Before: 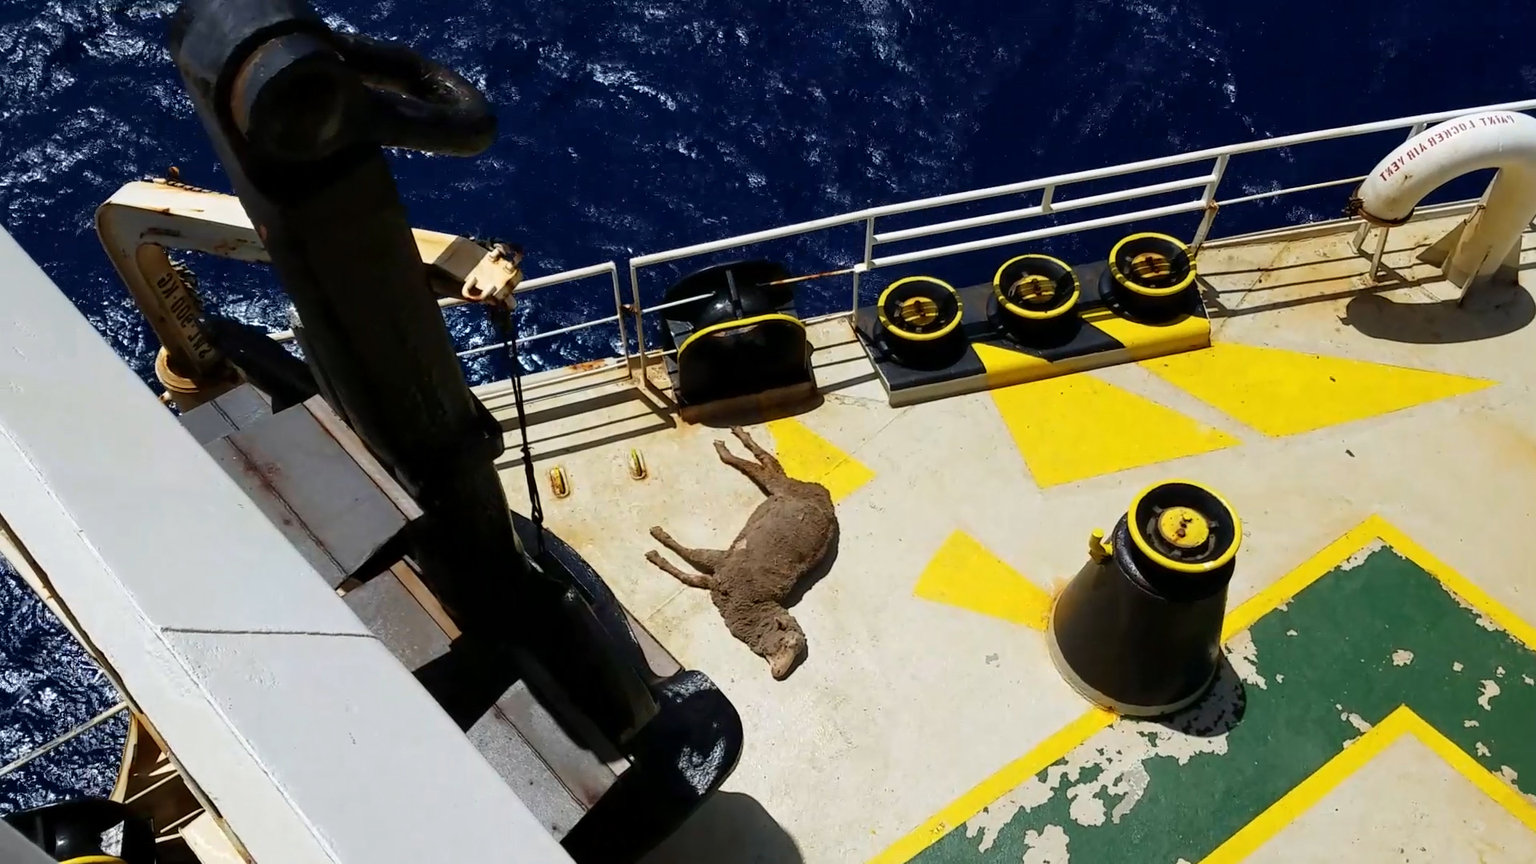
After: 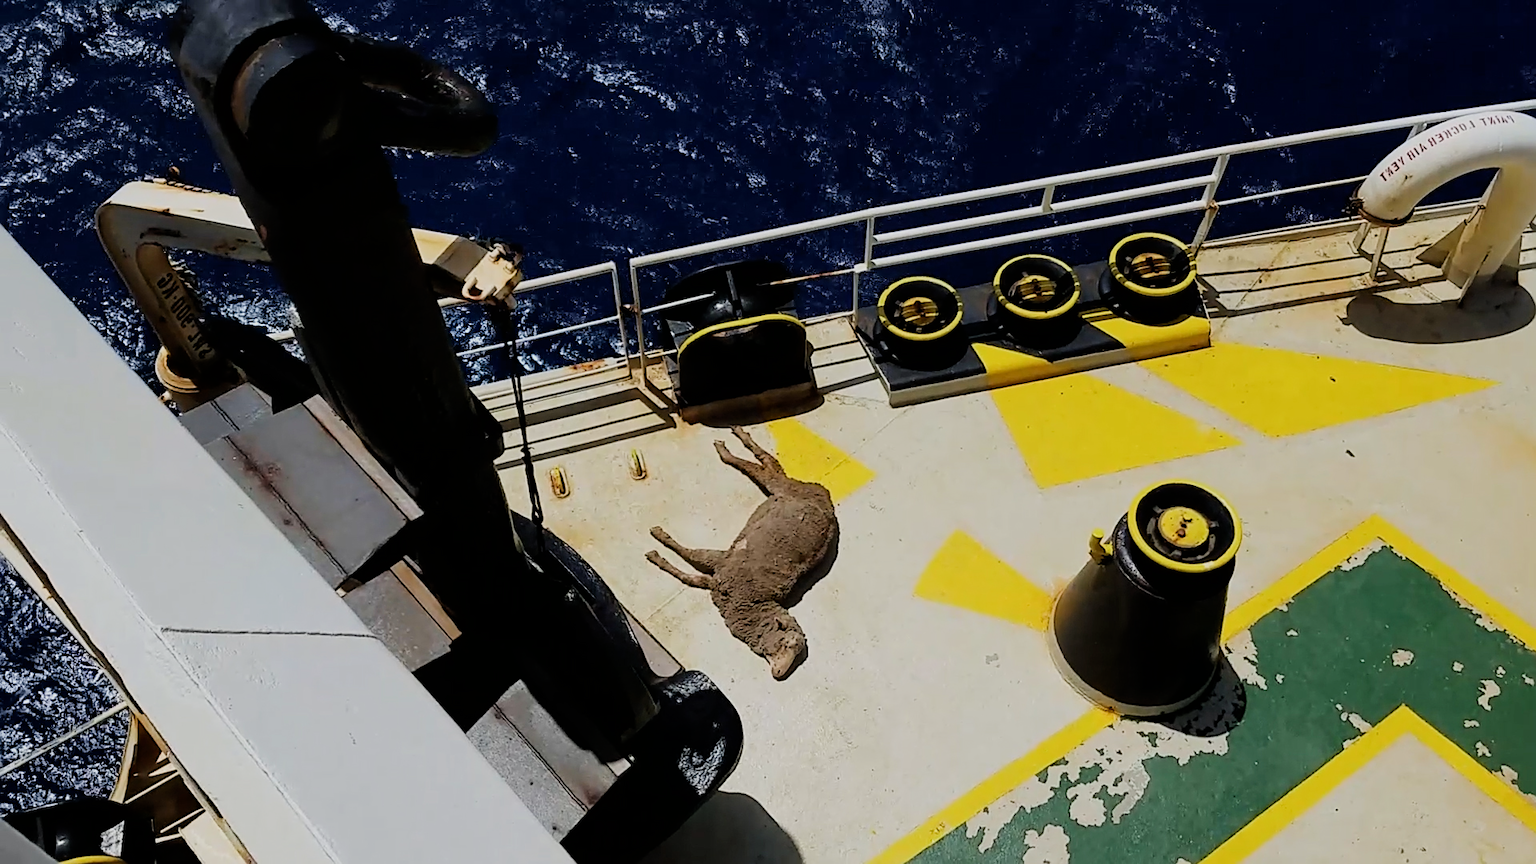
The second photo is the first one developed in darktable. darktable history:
filmic rgb: black relative exposure -7.65 EV, white relative exposure 4.56 EV, threshold 3.06 EV, hardness 3.61, enable highlight reconstruction true
sharpen: on, module defaults
